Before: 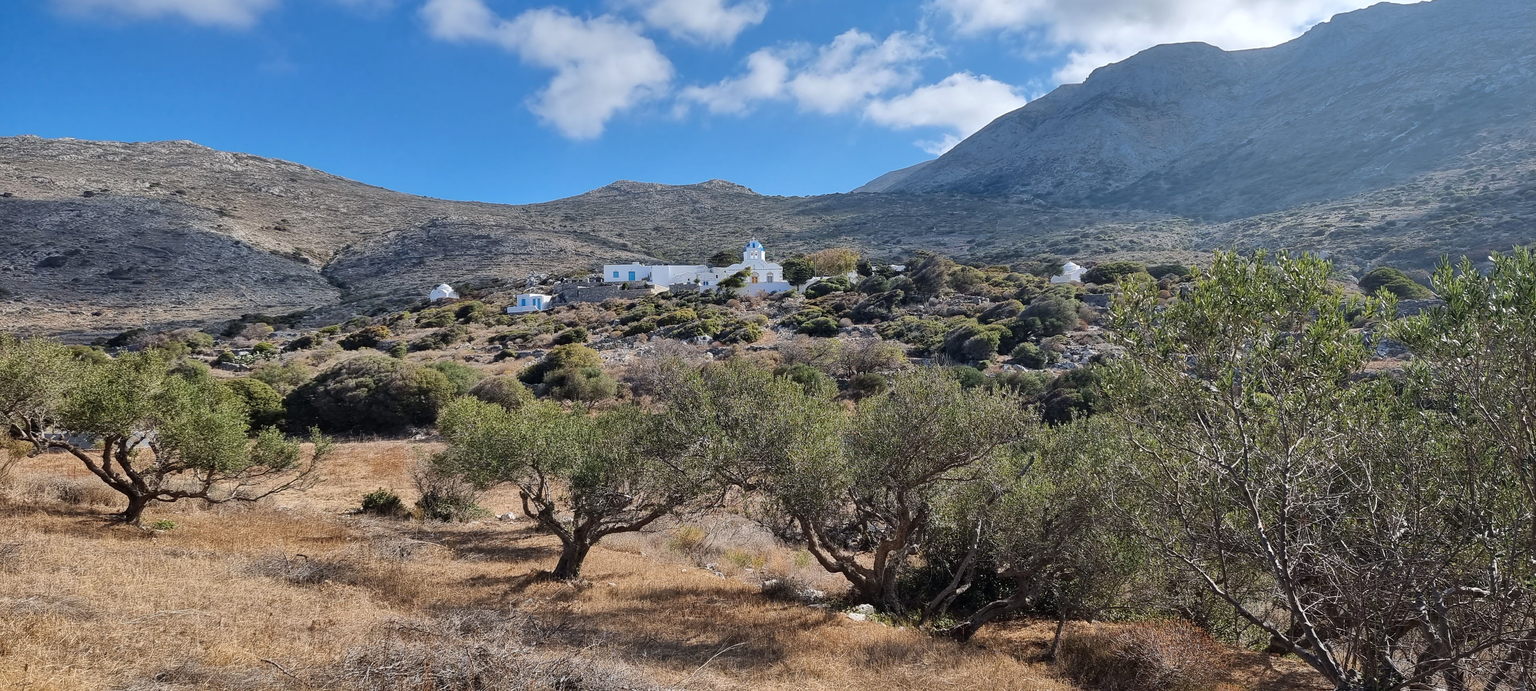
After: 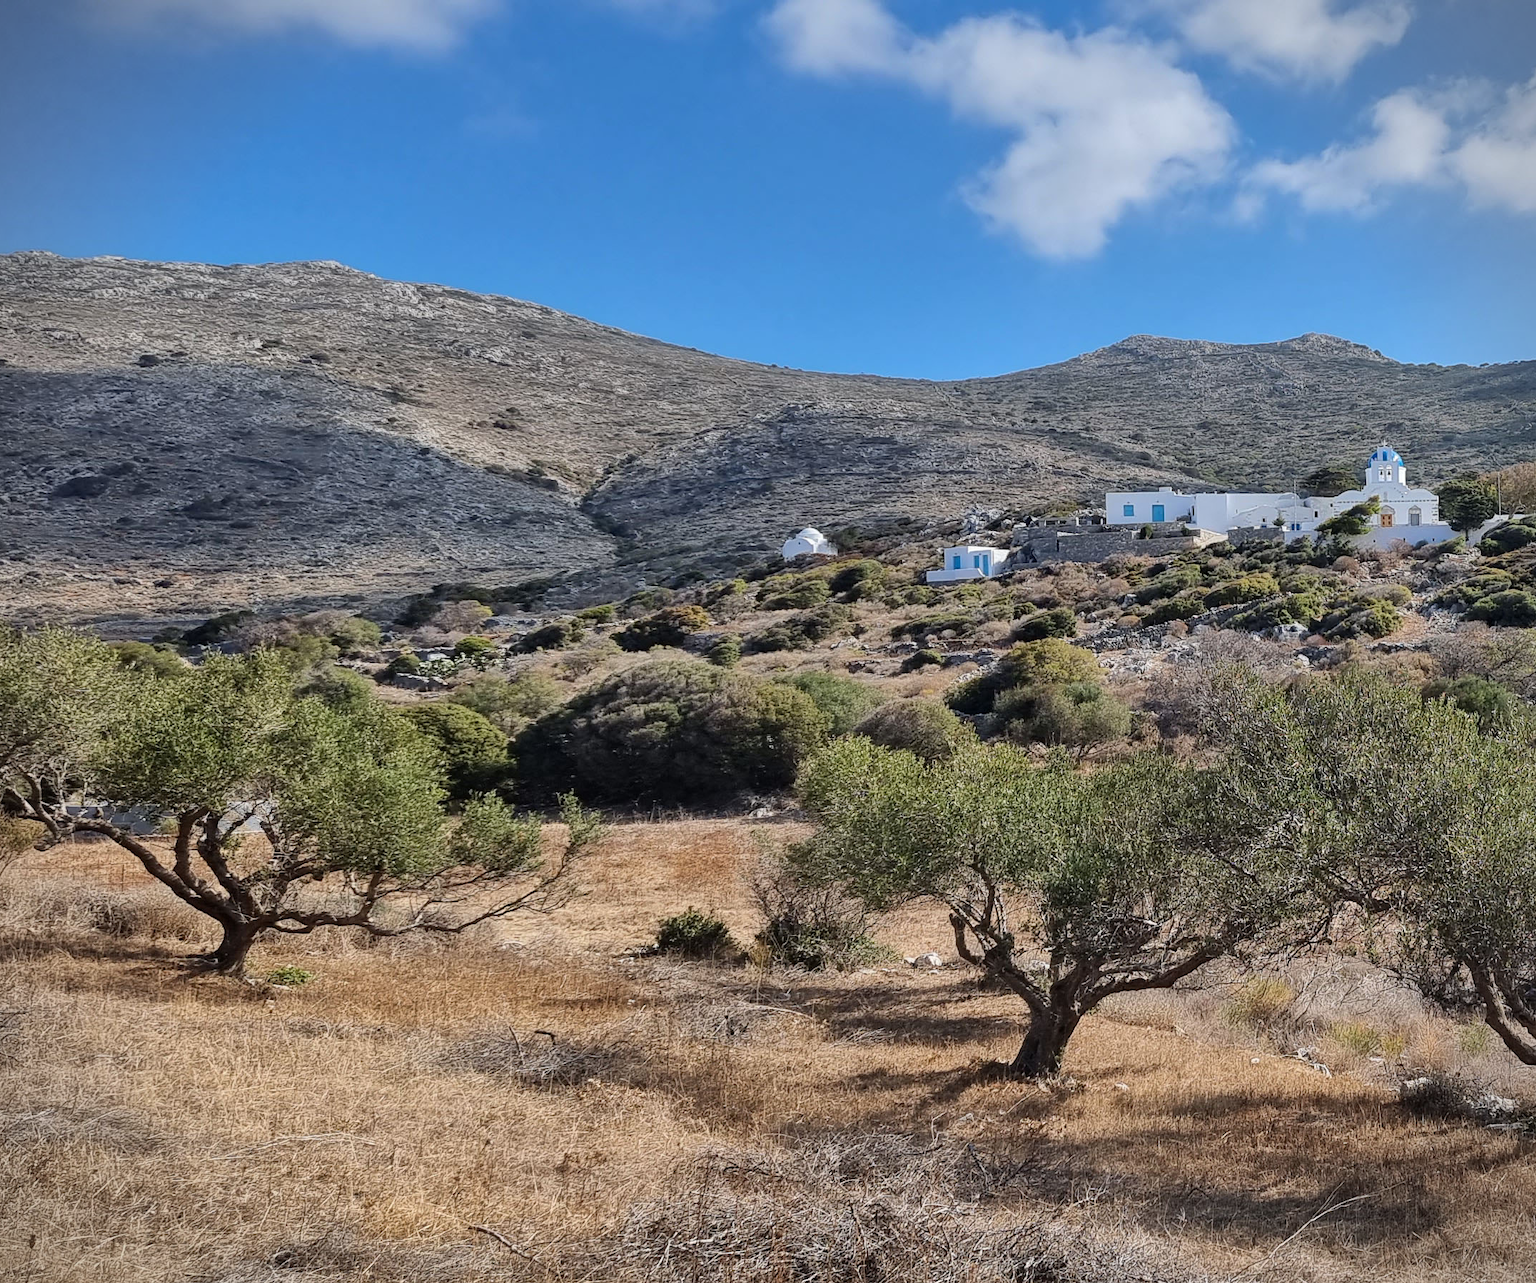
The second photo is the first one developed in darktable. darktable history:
vignetting: fall-off start 91.19%
crop: left 0.587%, right 45.588%, bottom 0.086%
